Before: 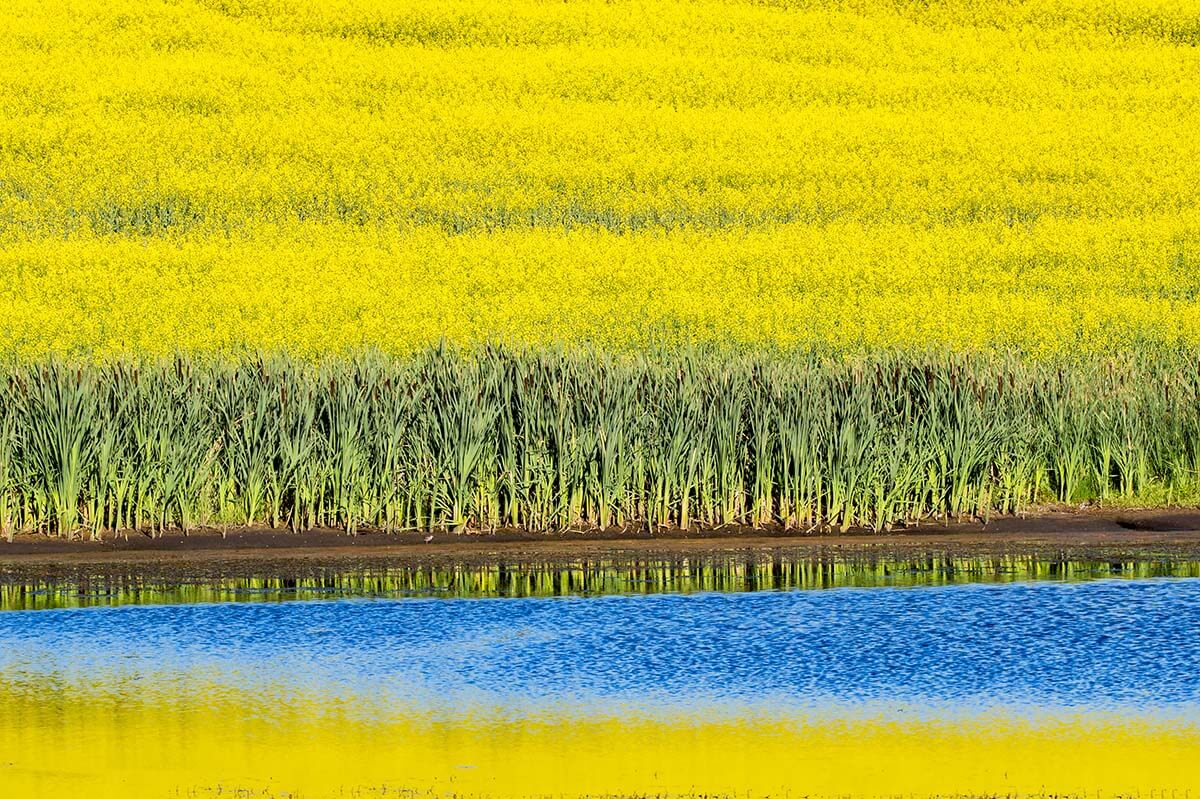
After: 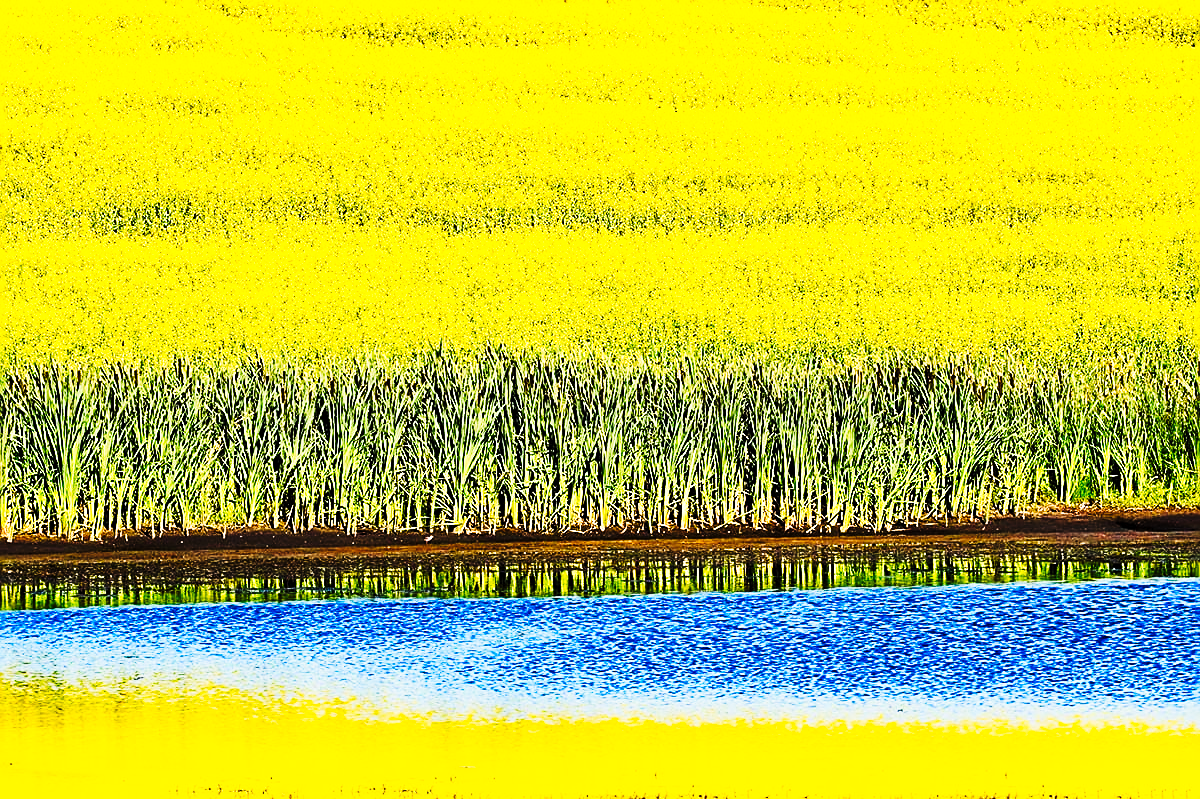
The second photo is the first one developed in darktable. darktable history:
tone curve: curves: ch0 [(0, 0) (0.003, 0.006) (0.011, 0.008) (0.025, 0.011) (0.044, 0.015) (0.069, 0.019) (0.1, 0.023) (0.136, 0.03) (0.177, 0.042) (0.224, 0.065) (0.277, 0.103) (0.335, 0.177) (0.399, 0.294) (0.468, 0.463) (0.543, 0.639) (0.623, 0.805) (0.709, 0.909) (0.801, 0.967) (0.898, 0.989) (1, 1)], preserve colors none
sharpen: amount 0.575
